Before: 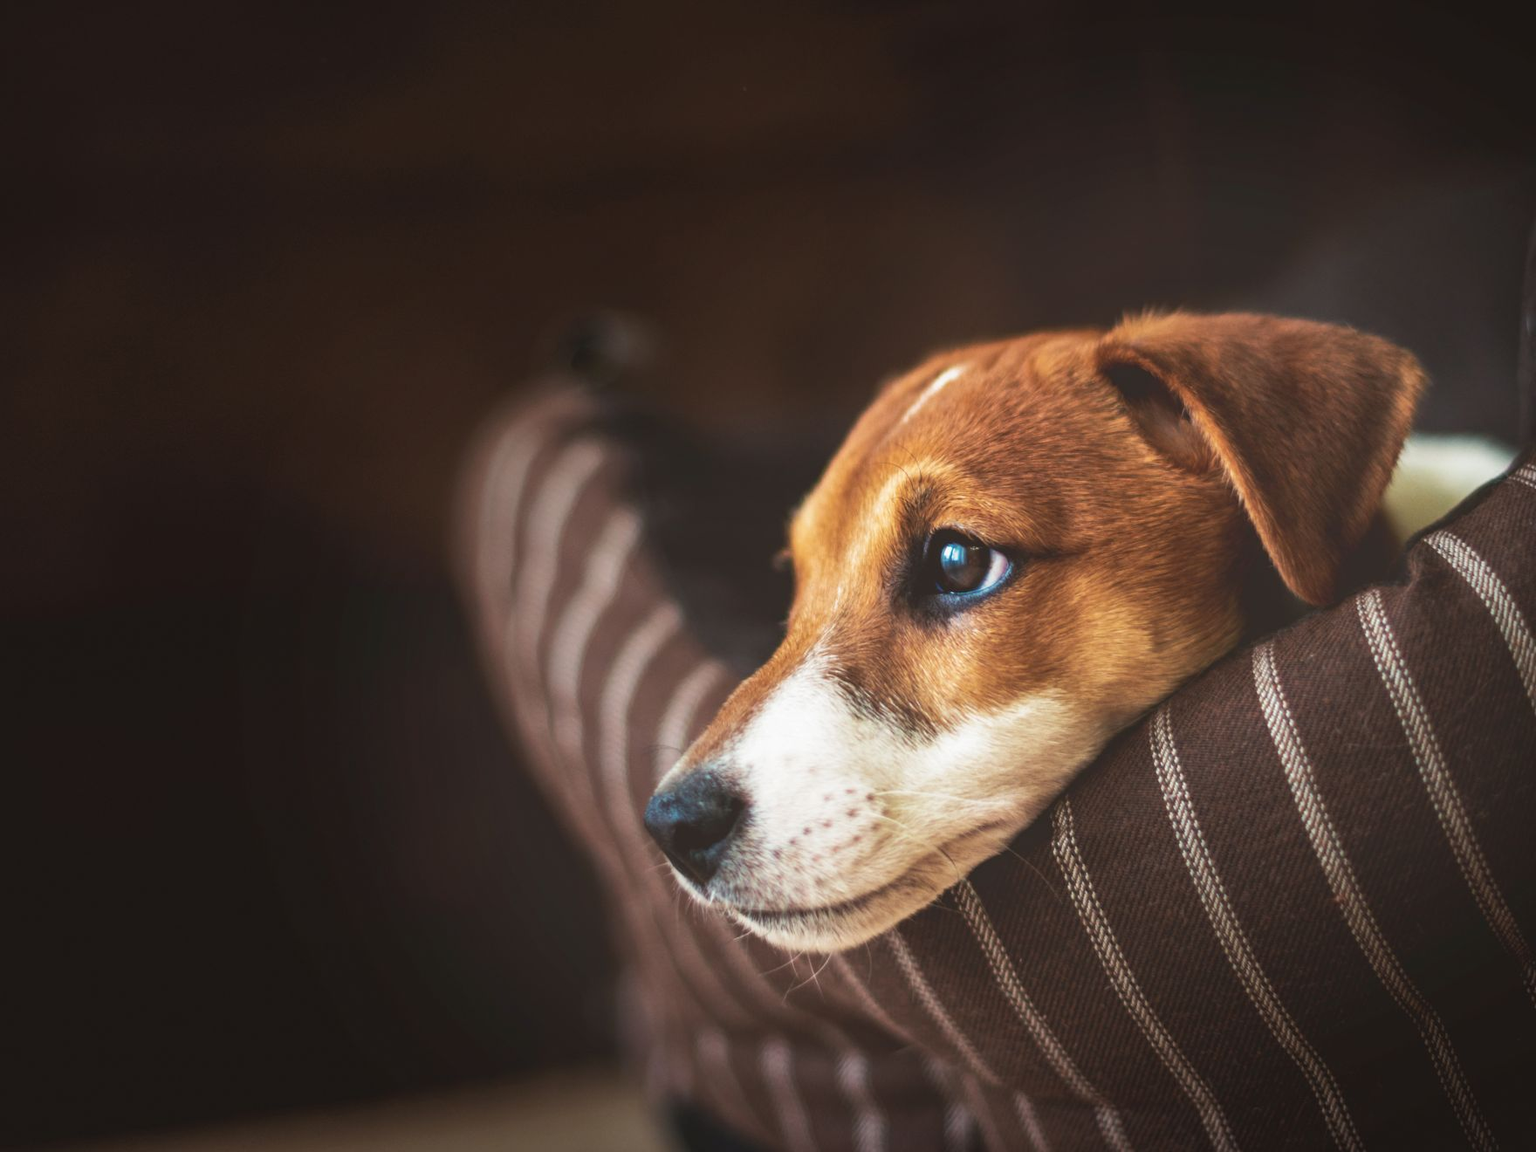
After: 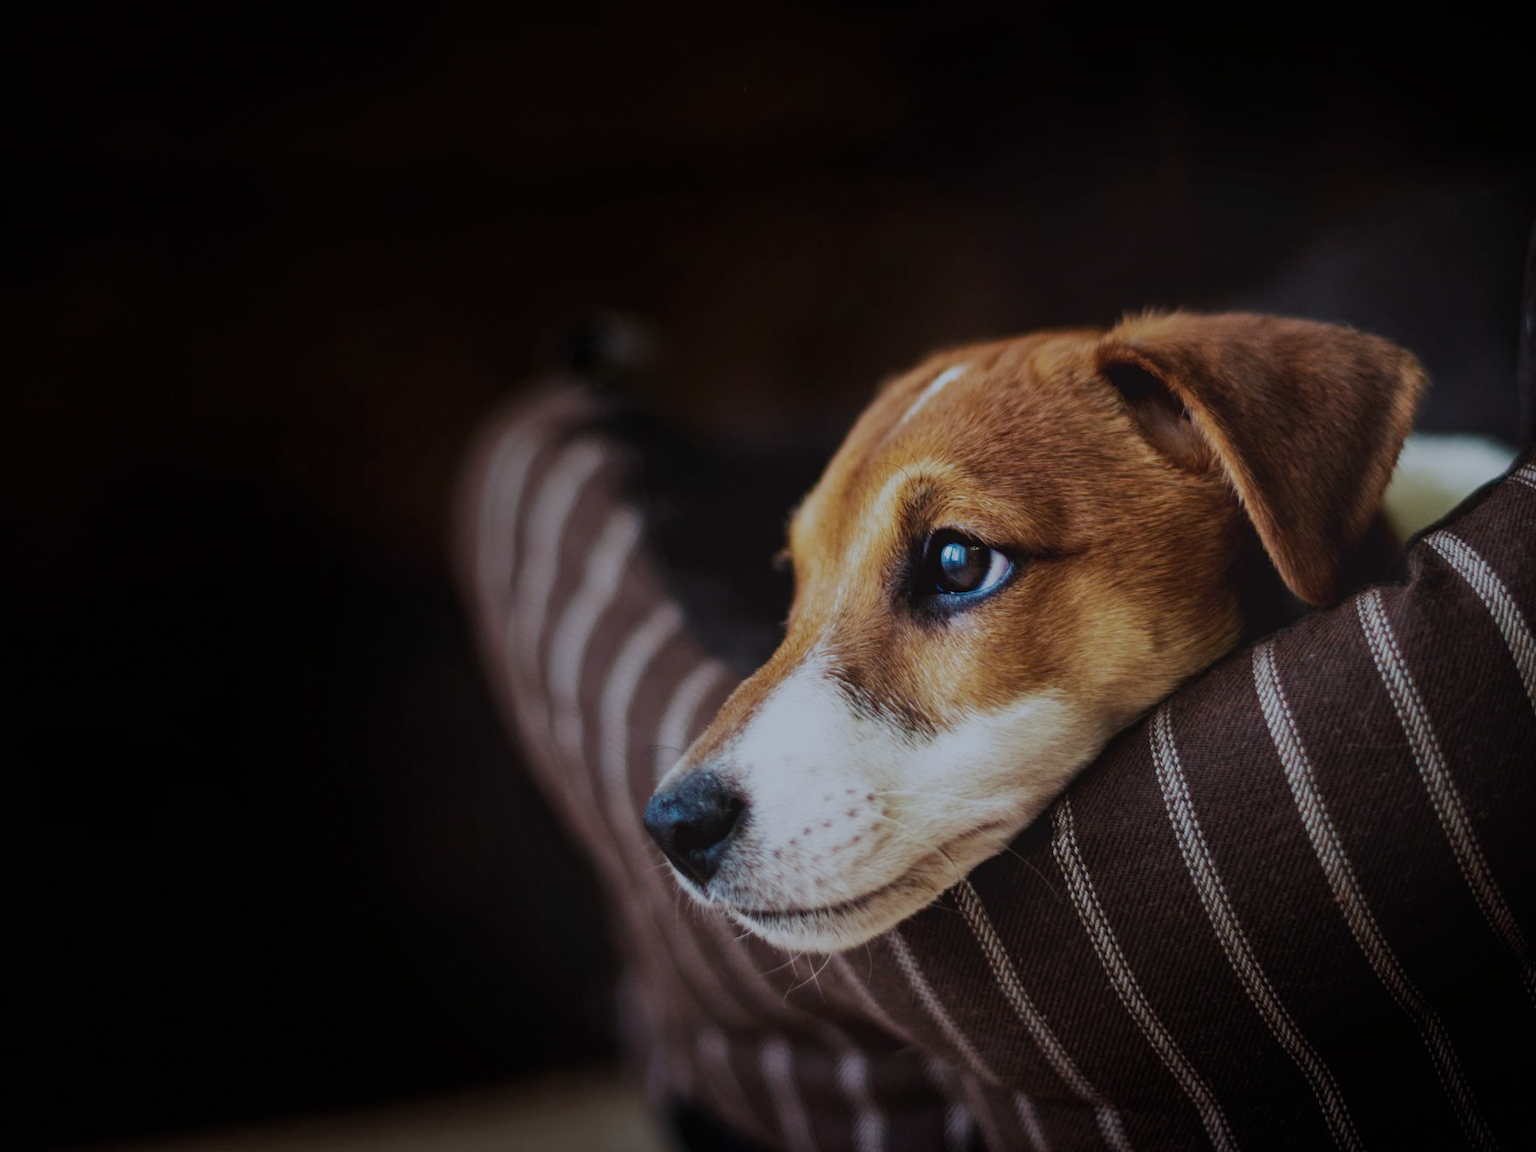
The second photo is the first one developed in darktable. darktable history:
filmic rgb: middle gray luminance 30%, black relative exposure -9 EV, white relative exposure 7 EV, threshold 6 EV, target black luminance 0%, hardness 2.94, latitude 2.04%, contrast 0.963, highlights saturation mix 5%, shadows ↔ highlights balance 12.16%, add noise in highlights 0, preserve chrominance no, color science v3 (2019), use custom middle-gray values true, iterations of high-quality reconstruction 0, contrast in highlights soft, enable highlight reconstruction true
white balance: red 0.926, green 1.003, blue 1.133
